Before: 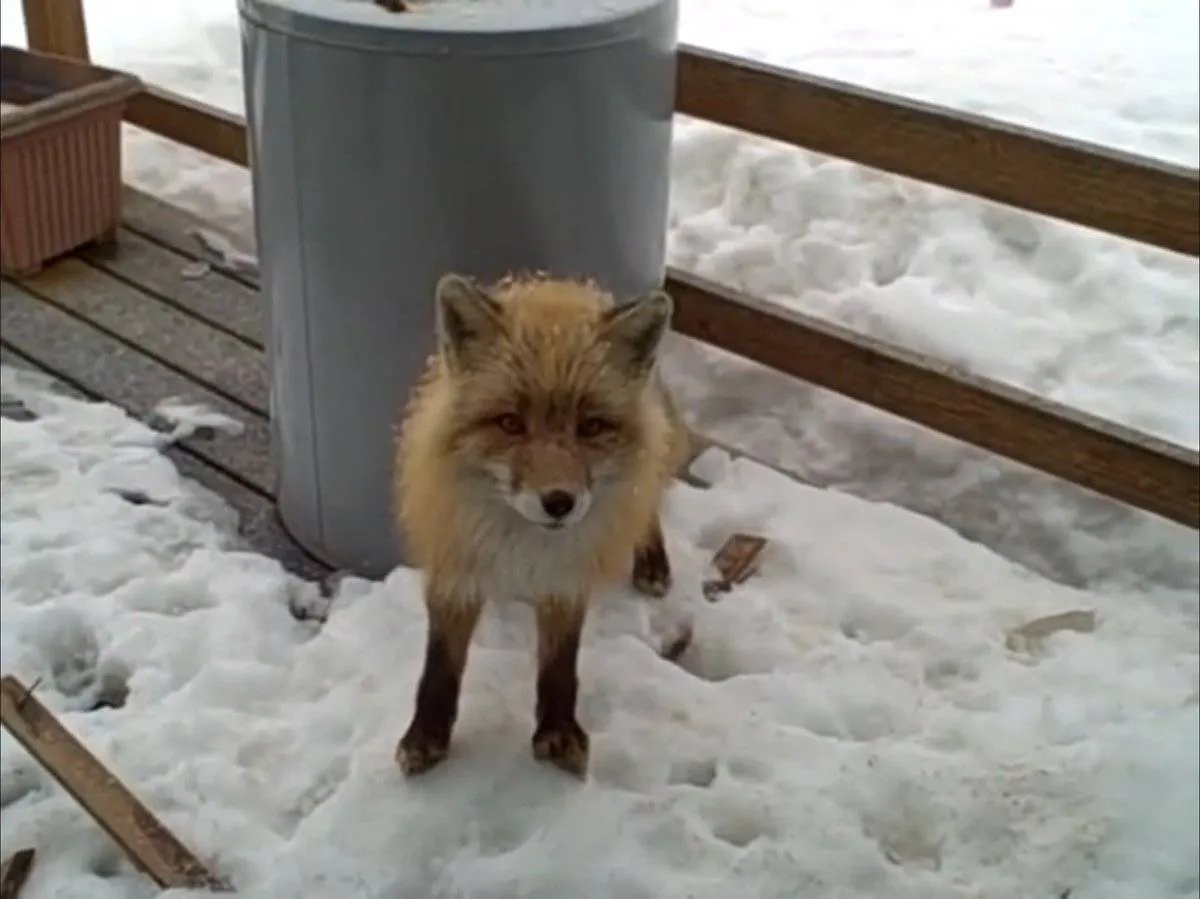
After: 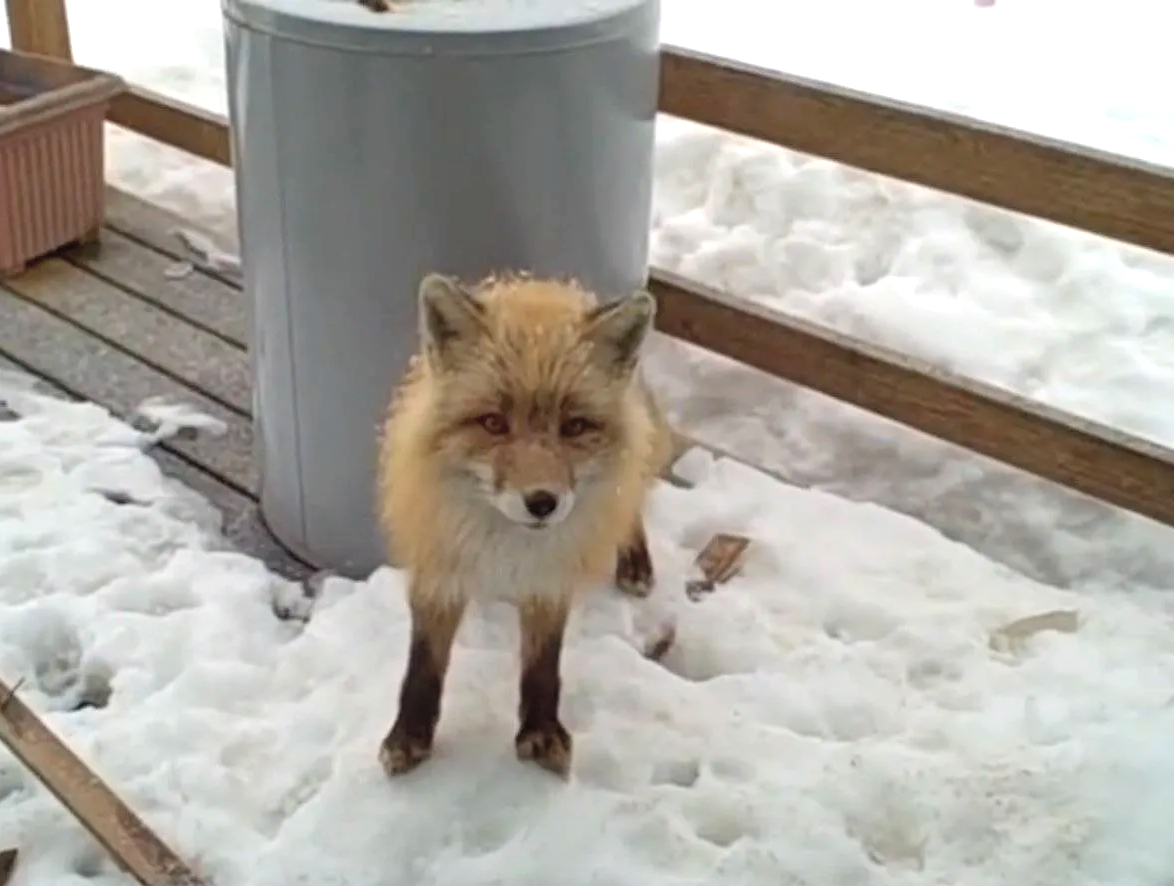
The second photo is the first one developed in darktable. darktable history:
contrast brightness saturation: brightness 0.145
crop and rotate: left 1.485%, right 0.646%, bottom 1.43%
exposure: exposure 0.481 EV, compensate highlight preservation false
